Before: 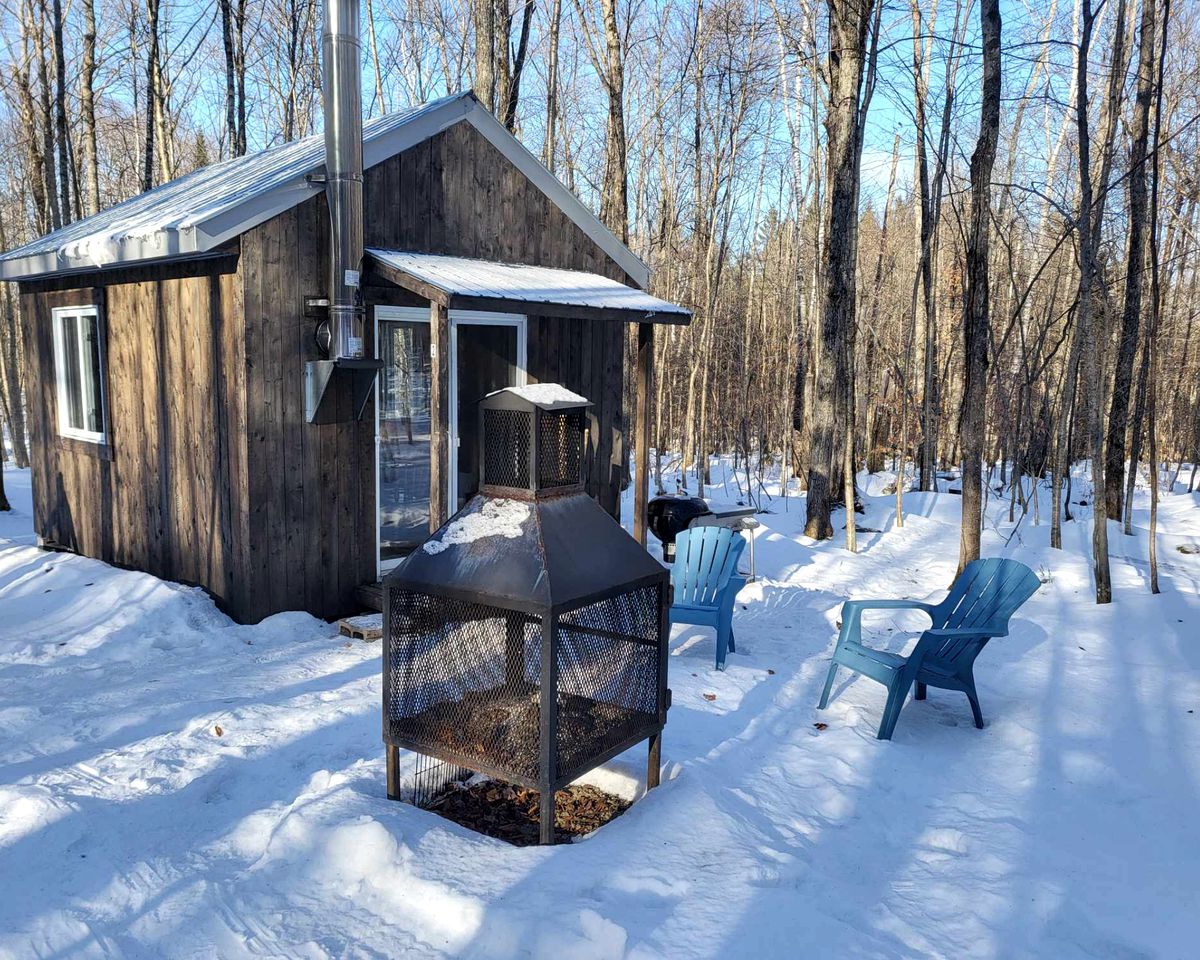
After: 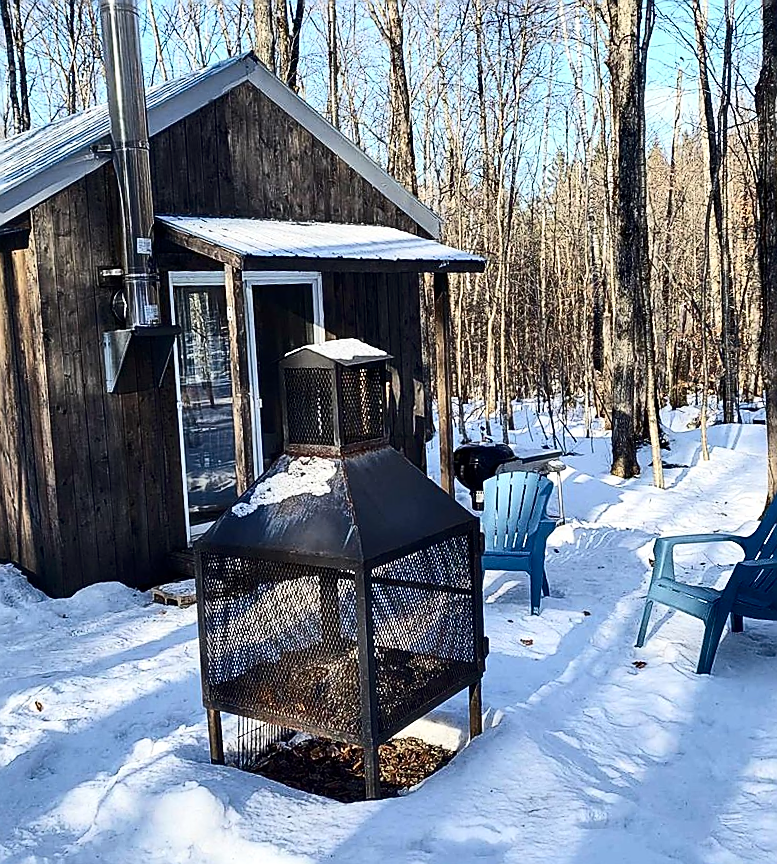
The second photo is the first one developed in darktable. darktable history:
sharpen: radius 1.4, amount 1.25, threshold 0.7
contrast brightness saturation: contrast 0.28
crop: left 15.419%, right 17.914%
rotate and perspective: rotation -3.52°, crop left 0.036, crop right 0.964, crop top 0.081, crop bottom 0.919
